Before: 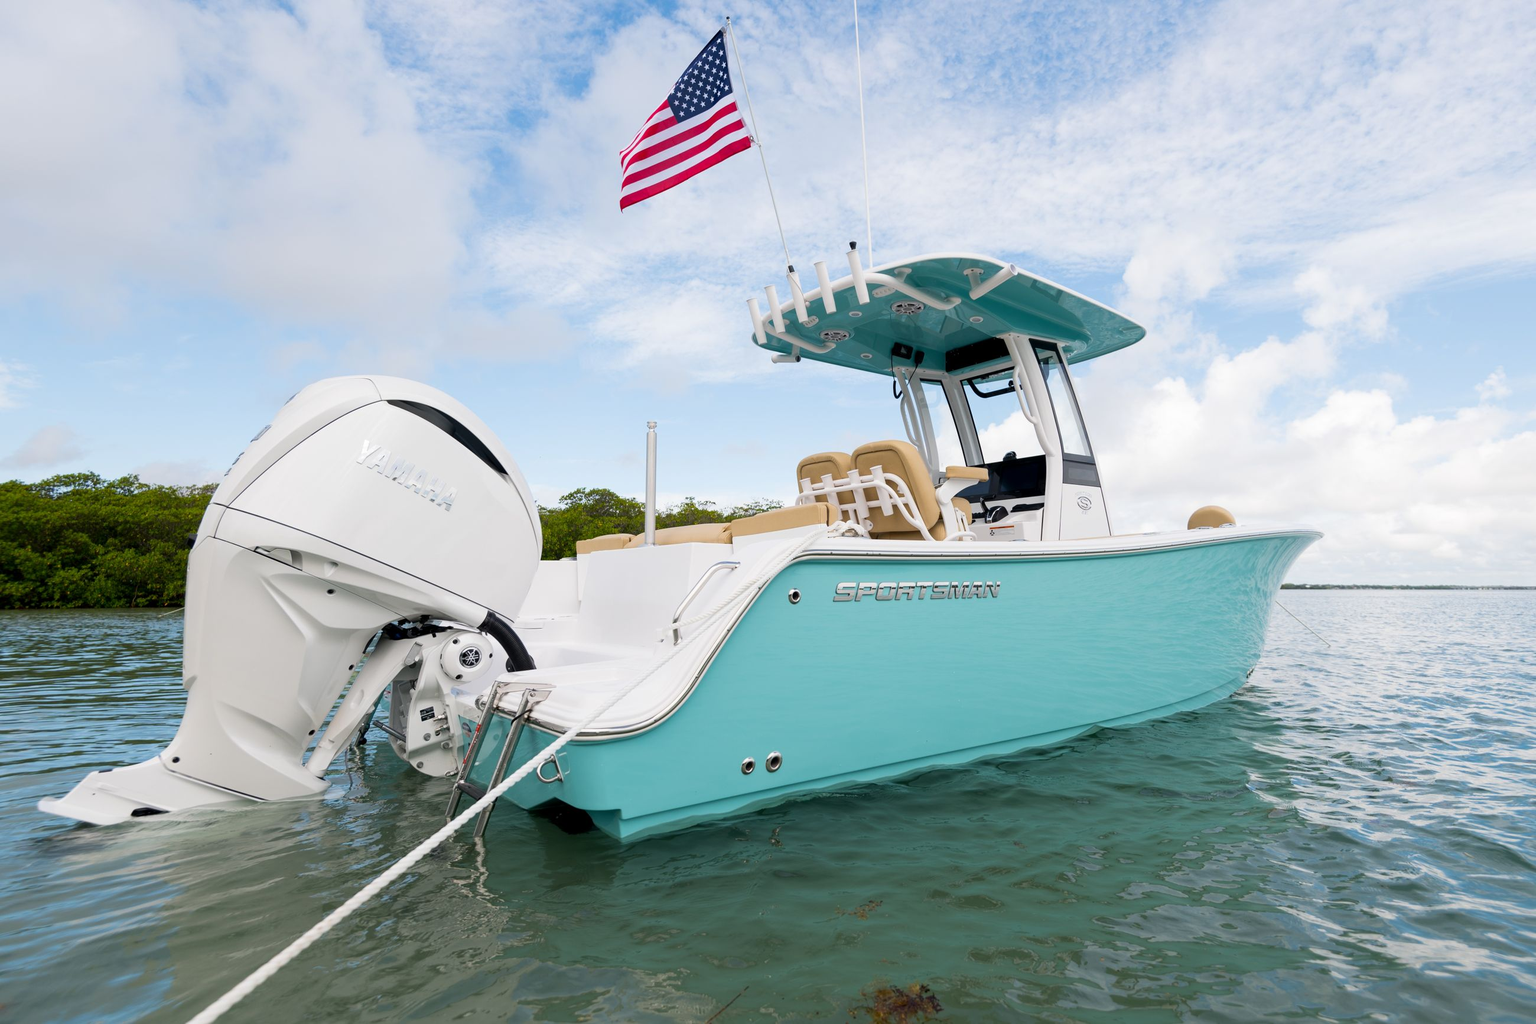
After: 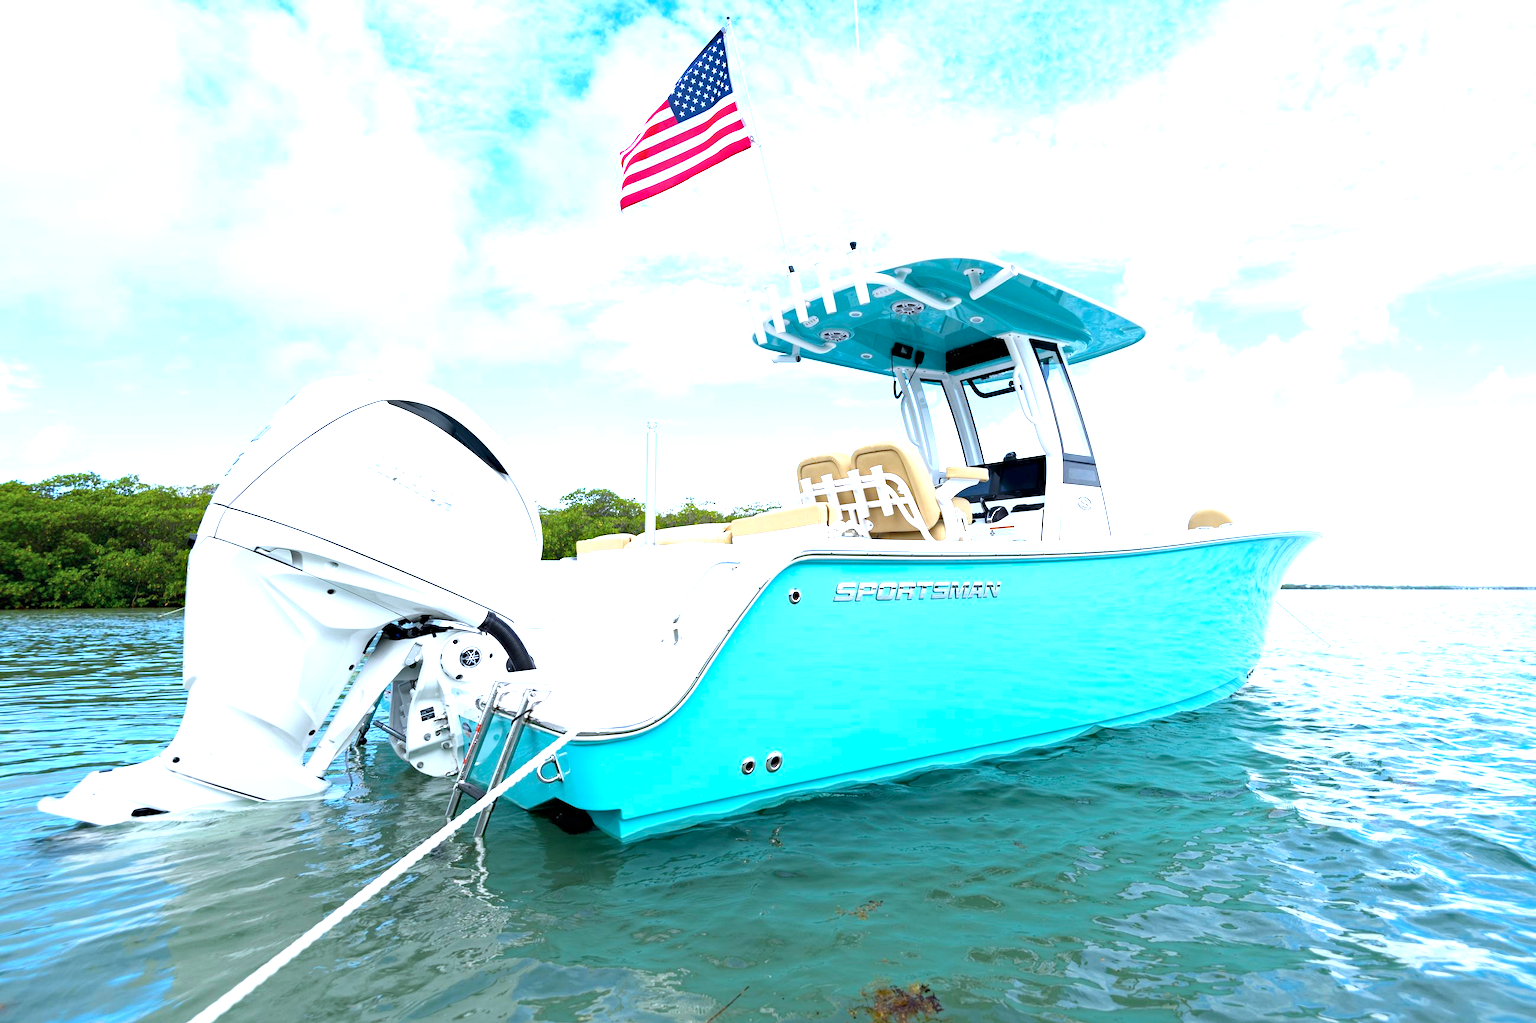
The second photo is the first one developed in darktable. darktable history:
color calibration: illuminant as shot in camera, x 0.383, y 0.38, temperature 3956.67 K
tone equalizer: on, module defaults
haze removal: compatibility mode true, adaptive false
exposure: black level correction 0, exposure 1.3 EV
